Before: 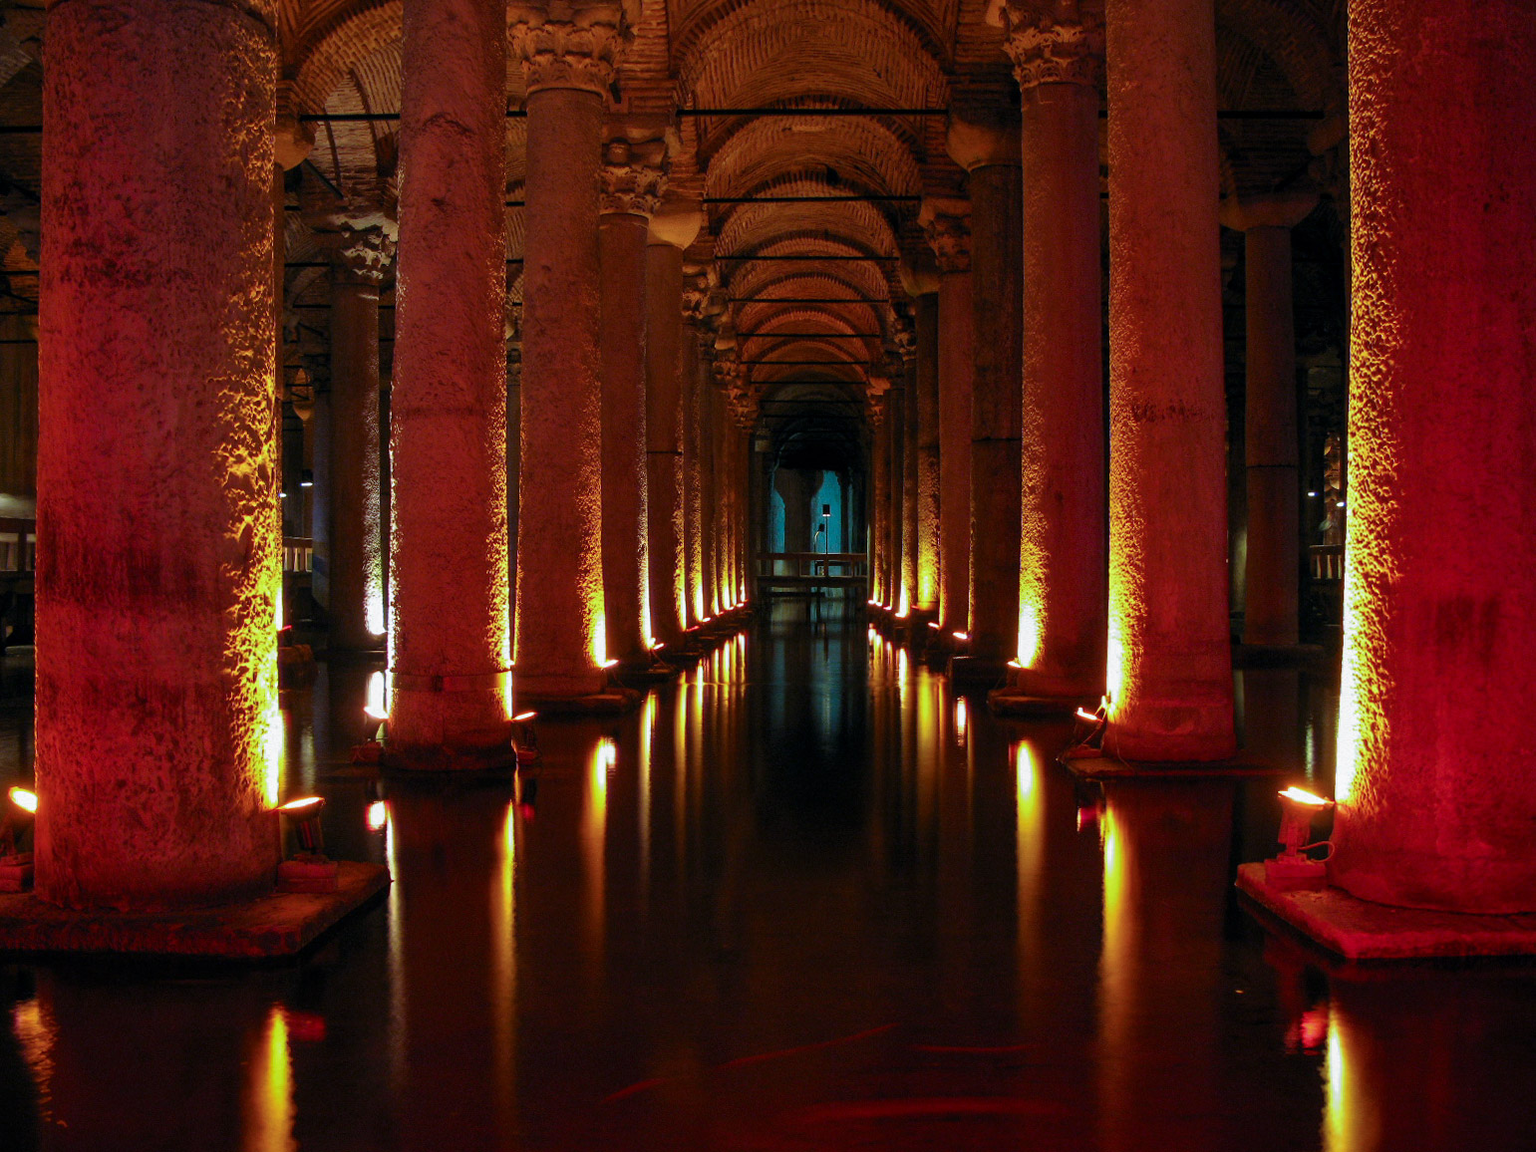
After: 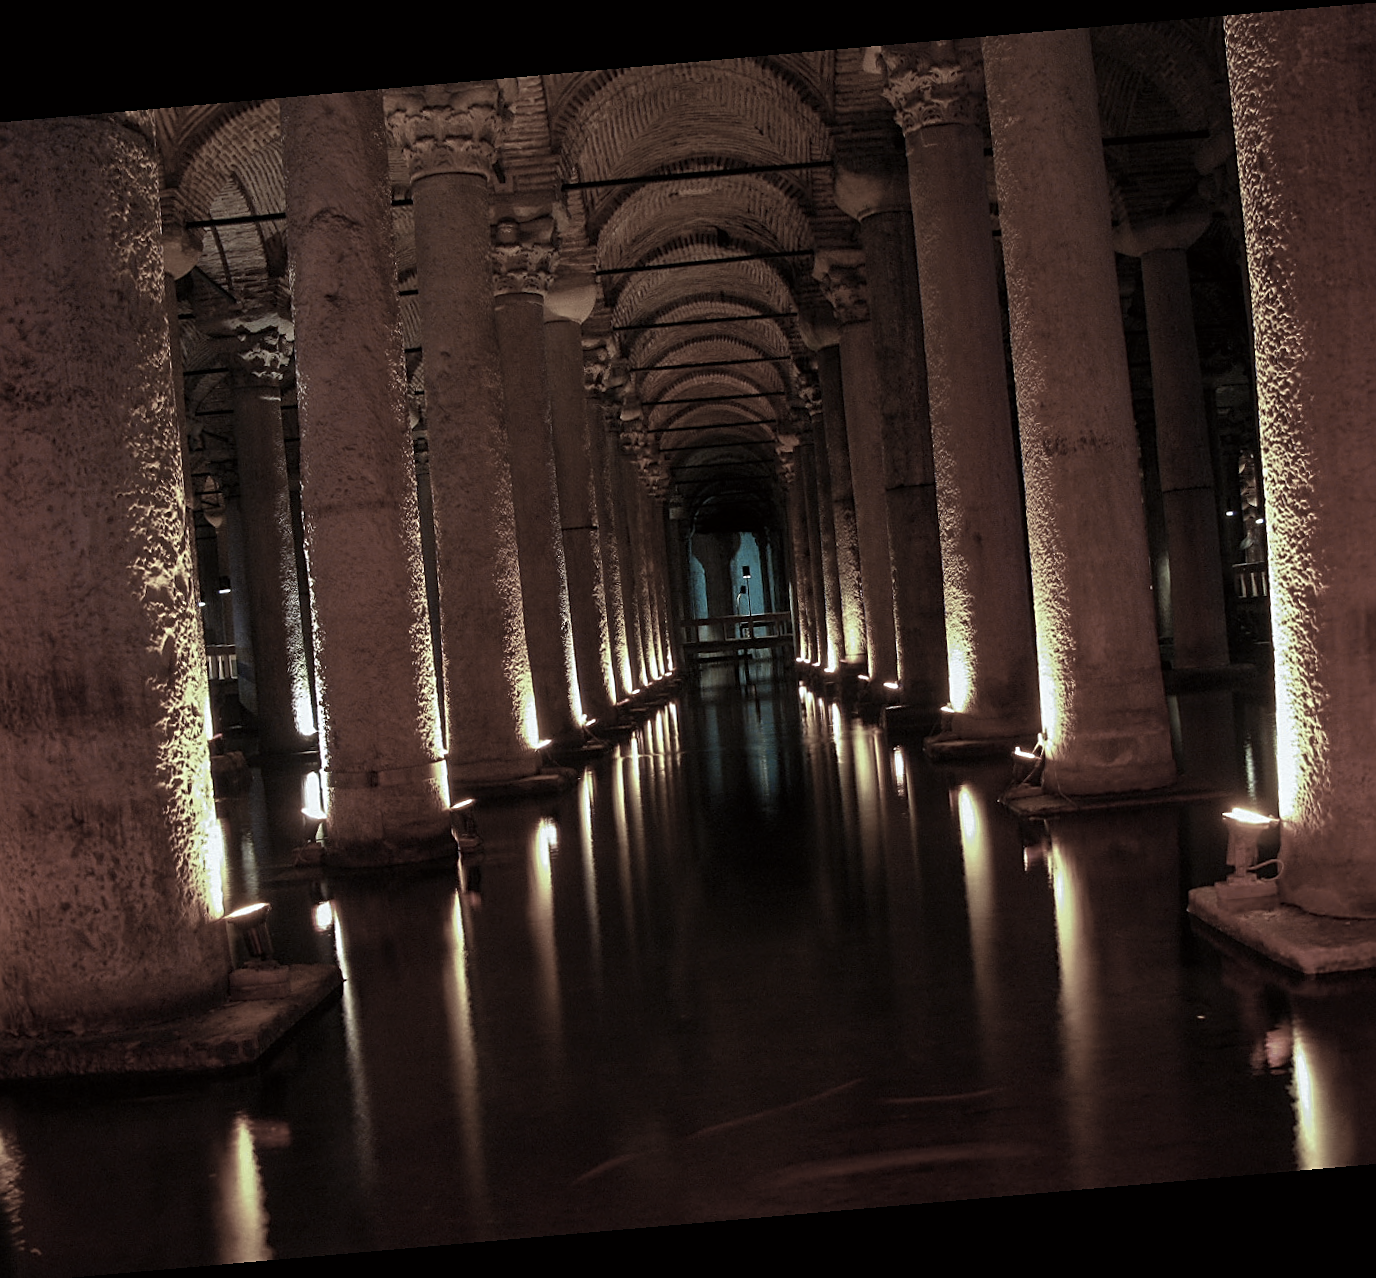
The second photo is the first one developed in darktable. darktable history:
color correction: highlights a* -2.73, highlights b* -2.09, shadows a* 2.41, shadows b* 2.73
crop: left 7.598%, right 7.873%
sharpen: on, module defaults
rotate and perspective: rotation -4.98°, automatic cropping off
color zones: curves: ch1 [(0.238, 0.163) (0.476, 0.2) (0.733, 0.322) (0.848, 0.134)]
